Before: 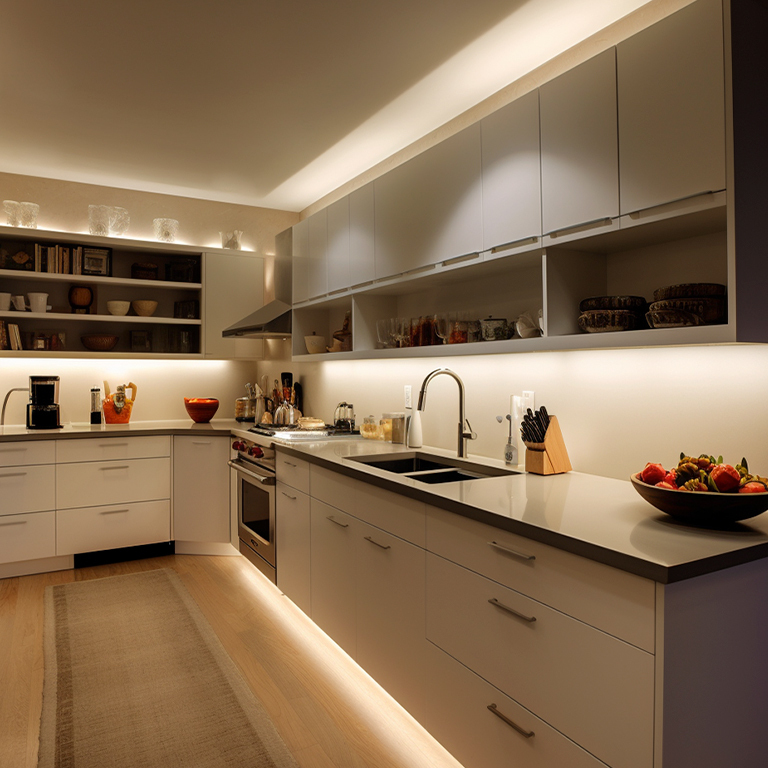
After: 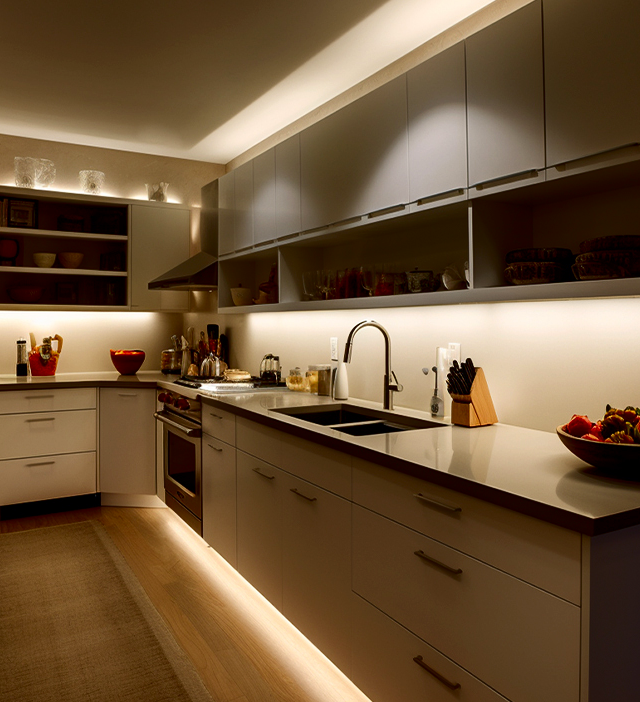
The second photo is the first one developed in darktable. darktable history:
contrast brightness saturation: contrast 0.188, brightness -0.236, saturation 0.115
crop: left 9.765%, top 6.294%, right 6.88%, bottom 2.25%
